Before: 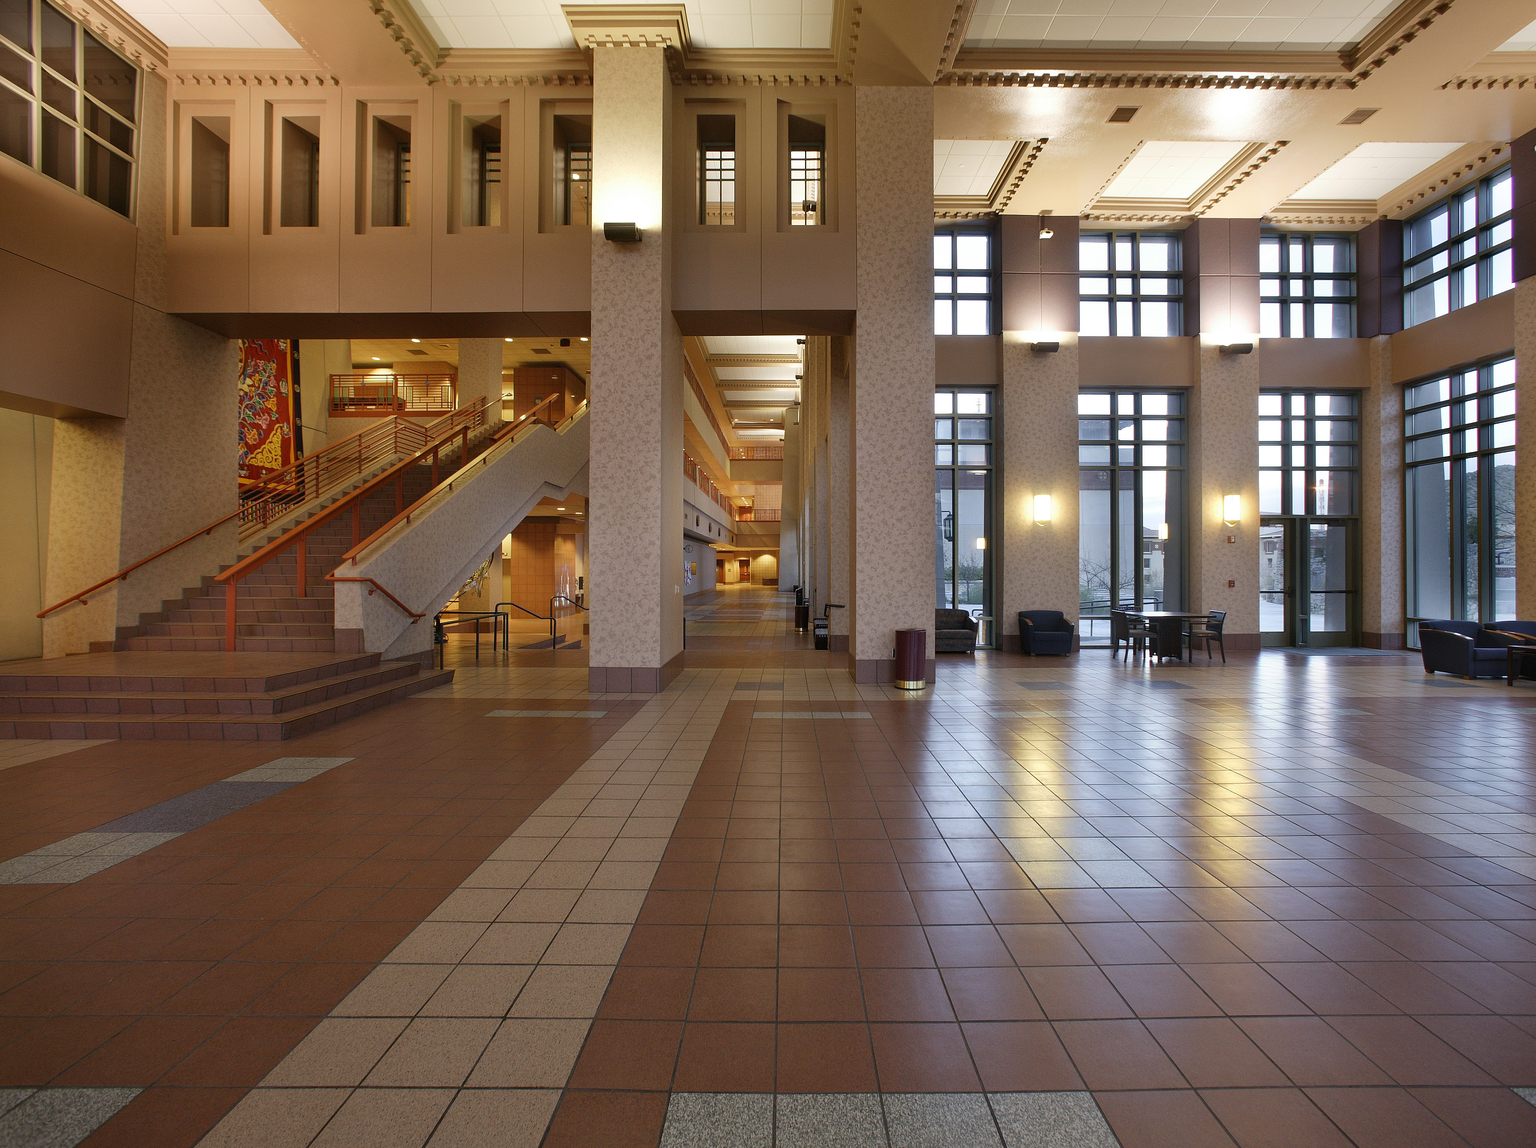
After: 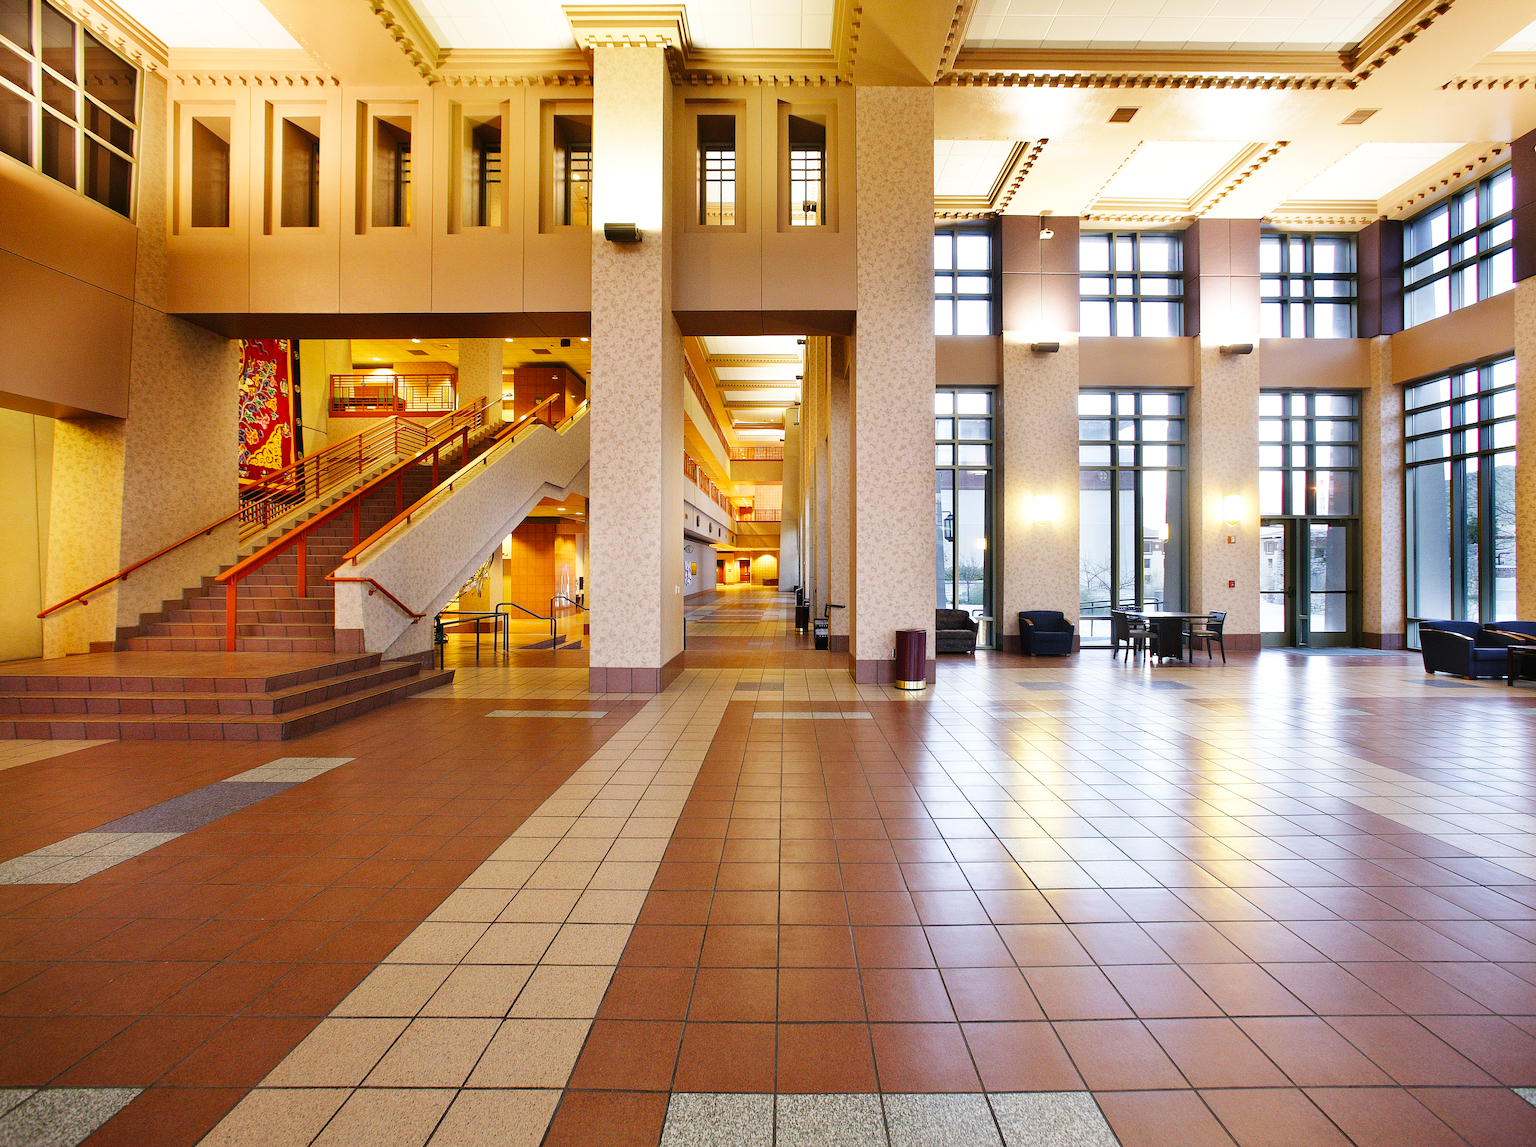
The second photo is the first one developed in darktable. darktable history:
color balance rgb: perceptual saturation grading › global saturation 10%
base curve: curves: ch0 [(0, 0.003) (0.001, 0.002) (0.006, 0.004) (0.02, 0.022) (0.048, 0.086) (0.094, 0.234) (0.162, 0.431) (0.258, 0.629) (0.385, 0.8) (0.548, 0.918) (0.751, 0.988) (1, 1)], preserve colors none
